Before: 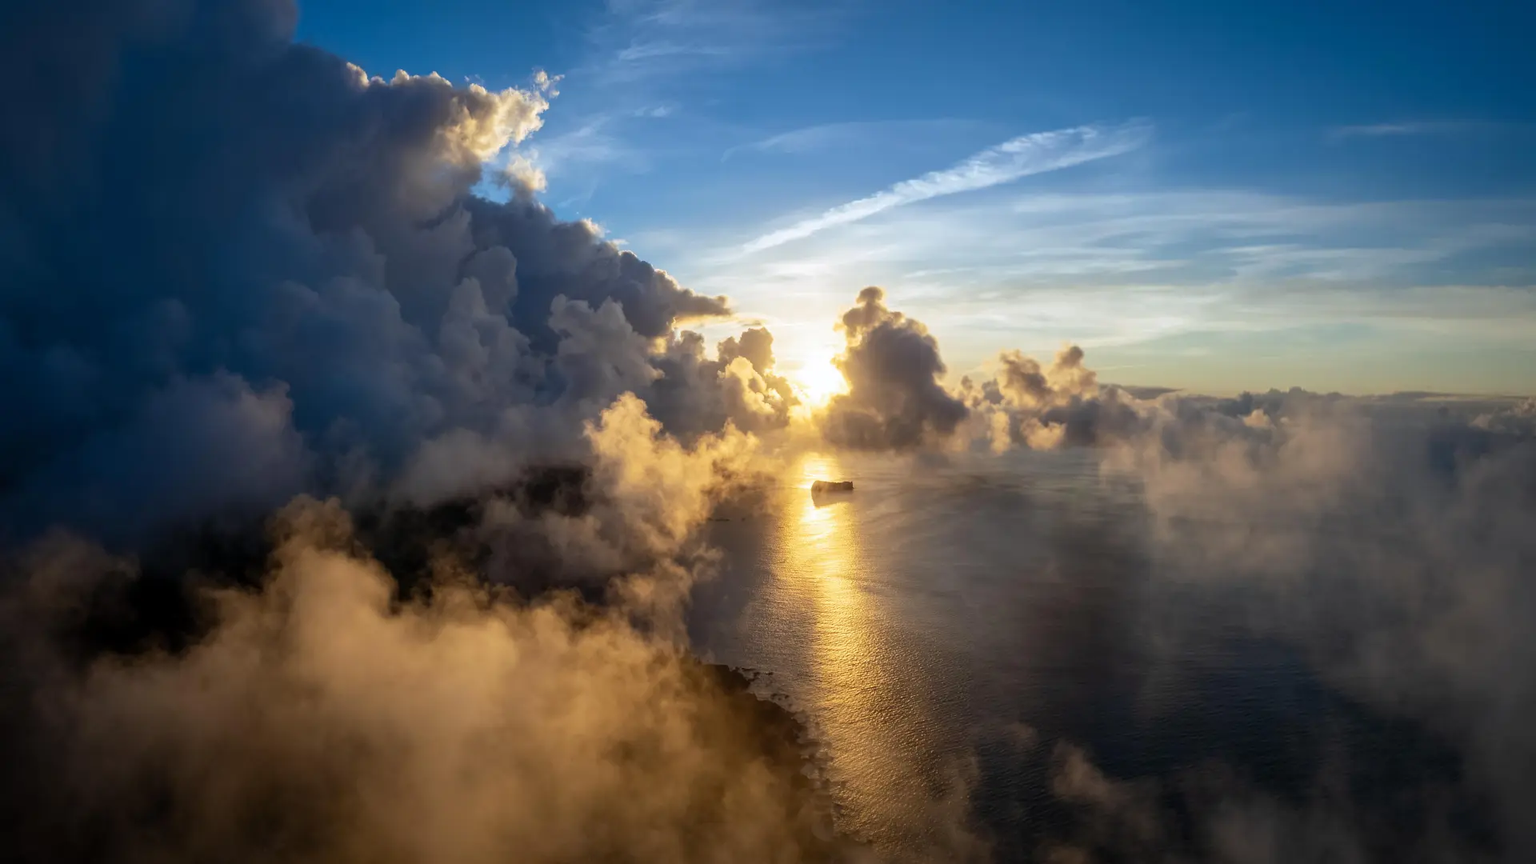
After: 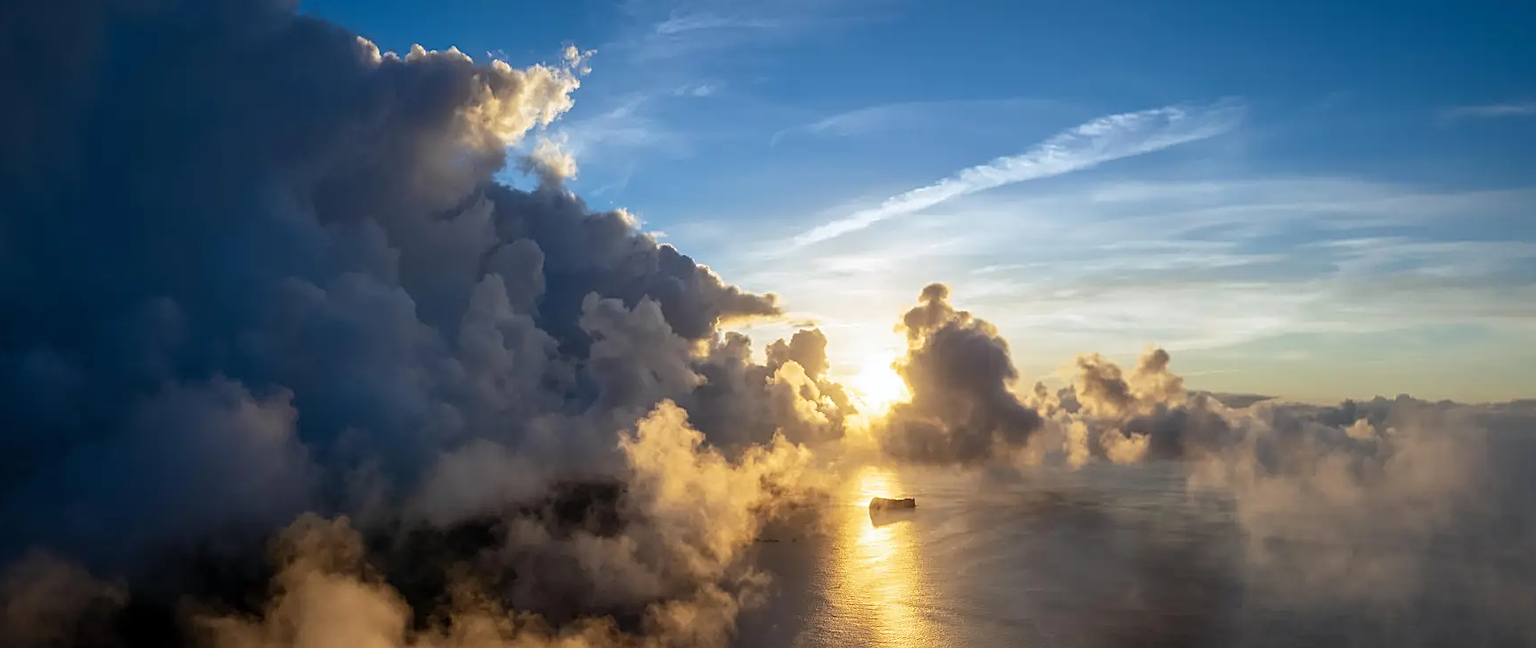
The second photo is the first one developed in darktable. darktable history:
sharpen: on, module defaults
crop: left 1.535%, top 3.447%, right 7.749%, bottom 28.436%
